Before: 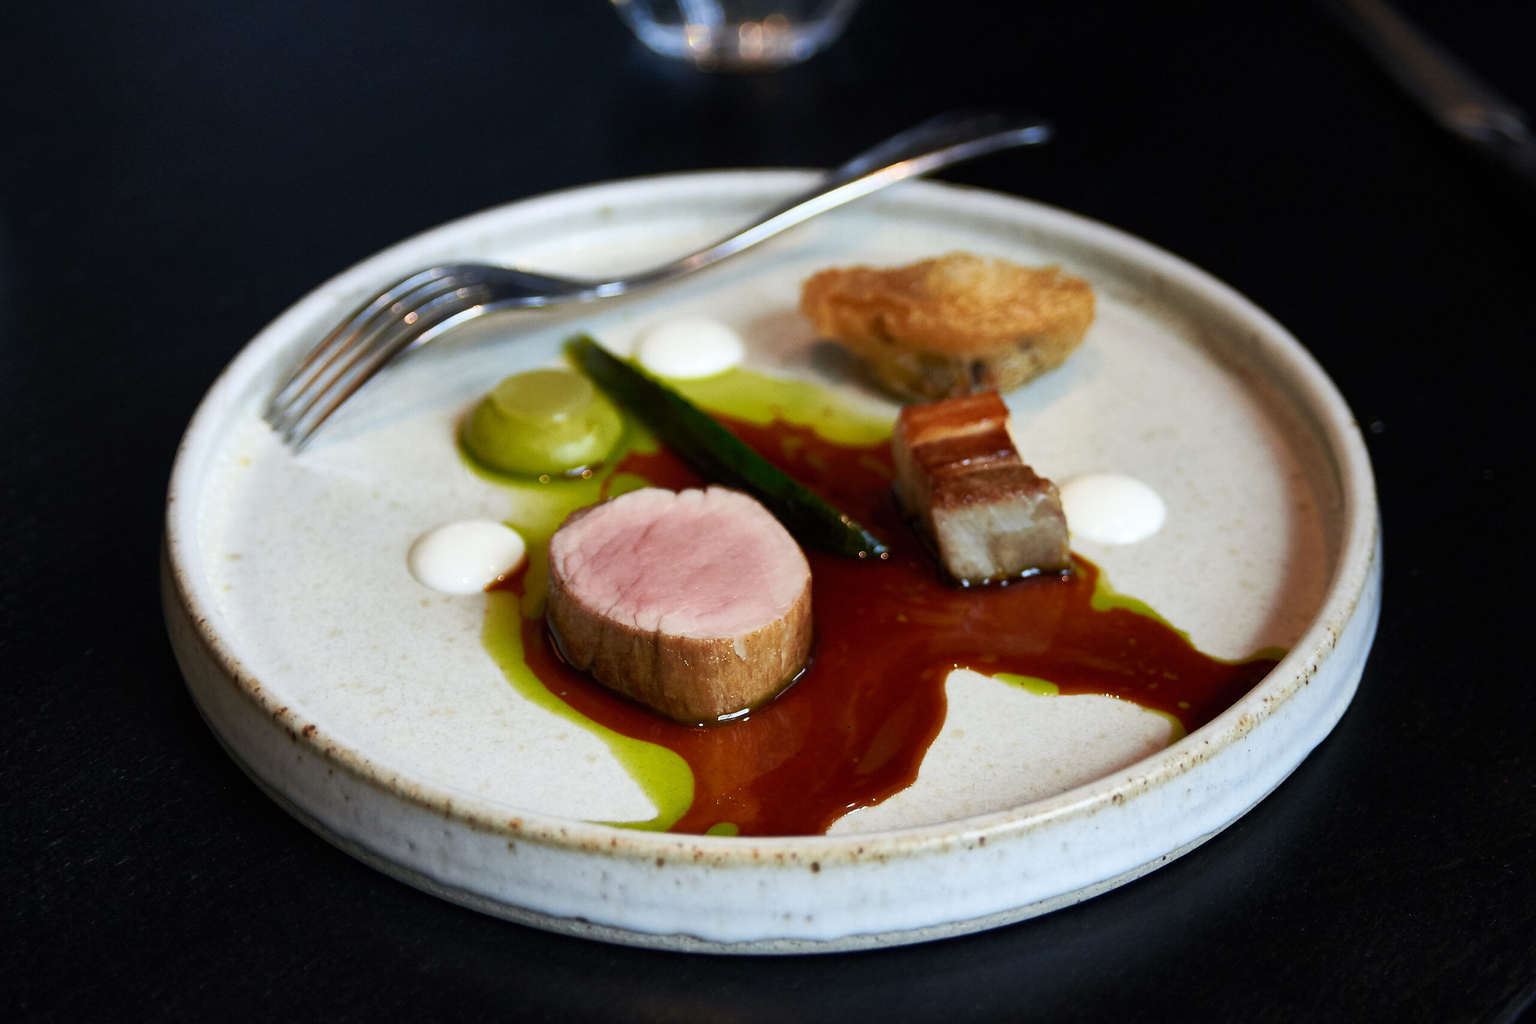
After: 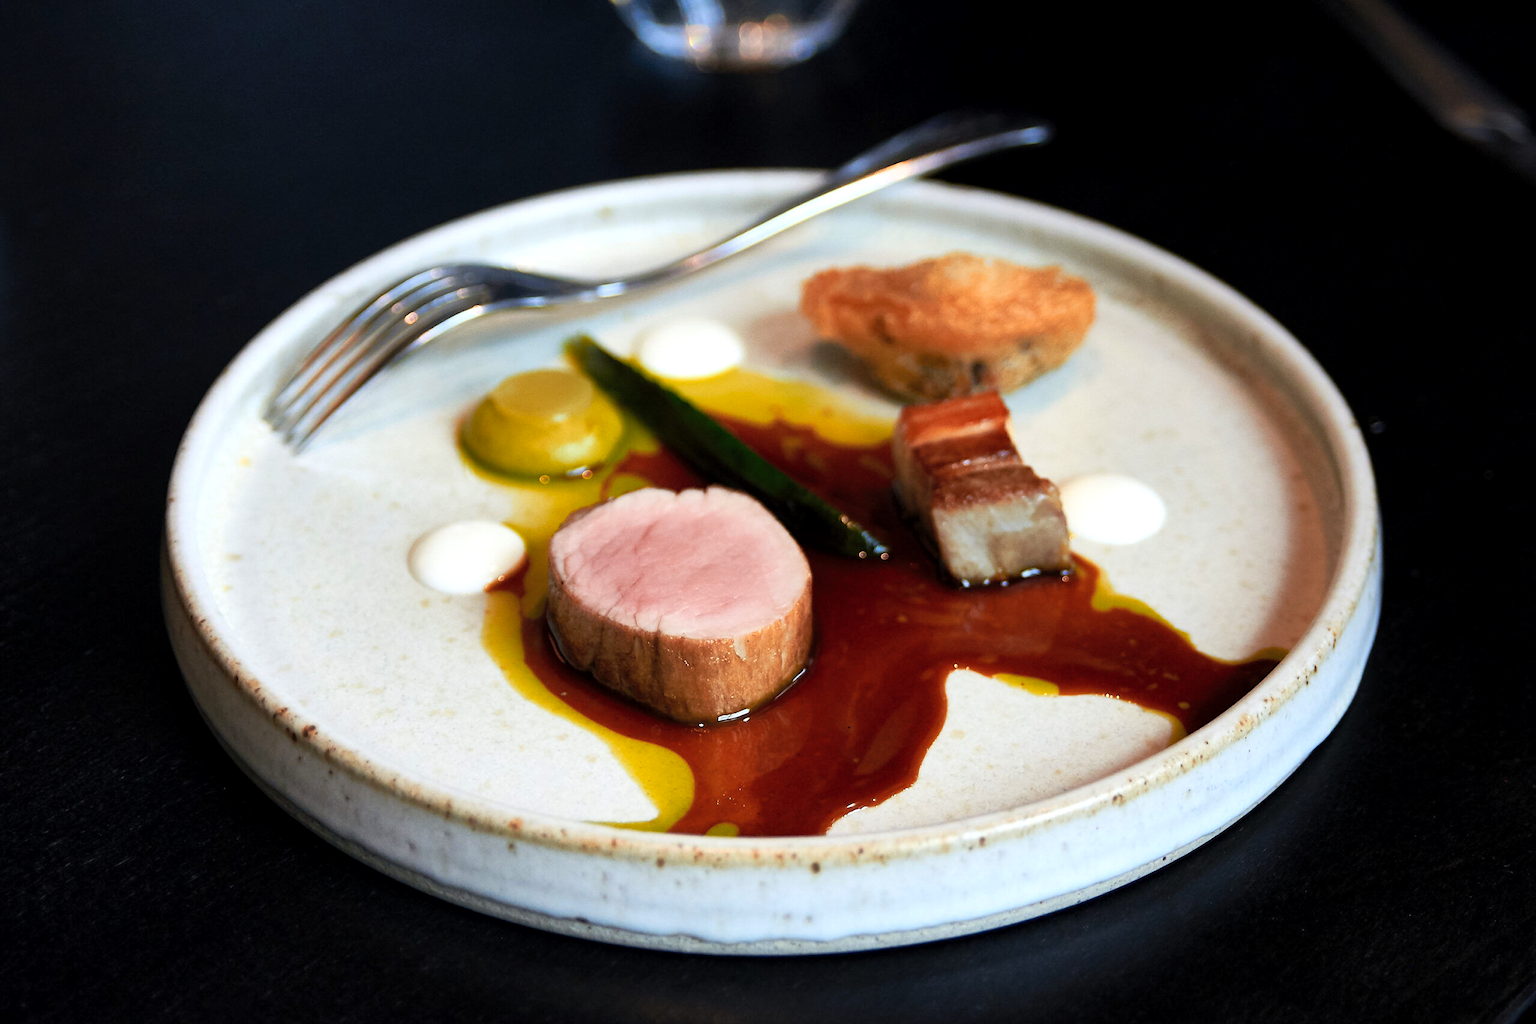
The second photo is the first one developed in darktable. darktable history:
exposure: black level correction 0.001, exposure -0.202 EV, compensate exposure bias true, compensate highlight preservation false
color zones: curves: ch1 [(0, 0.455) (0.063, 0.455) (0.286, 0.495) (0.429, 0.5) (0.571, 0.5) (0.714, 0.5) (0.857, 0.5) (1, 0.455)]; ch2 [(0, 0.532) (0.063, 0.521) (0.233, 0.447) (0.429, 0.489) (0.571, 0.5) (0.714, 0.5) (0.857, 0.5) (1, 0.532)]
contrast brightness saturation: brightness 0.091, saturation 0.194
tone equalizer: -8 EV -0.388 EV, -7 EV -0.365 EV, -6 EV -0.321 EV, -5 EV -0.237 EV, -3 EV 0.196 EV, -2 EV 0.345 EV, -1 EV 0.395 EV, +0 EV 0.419 EV
